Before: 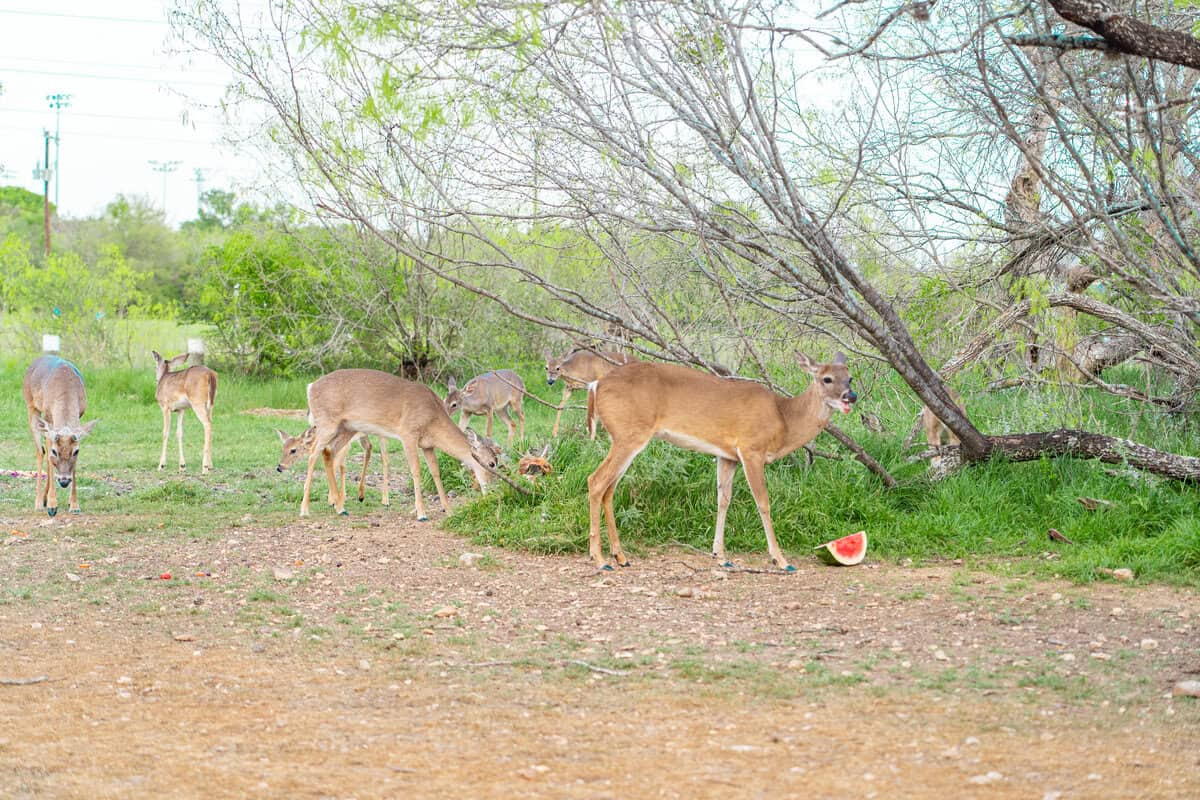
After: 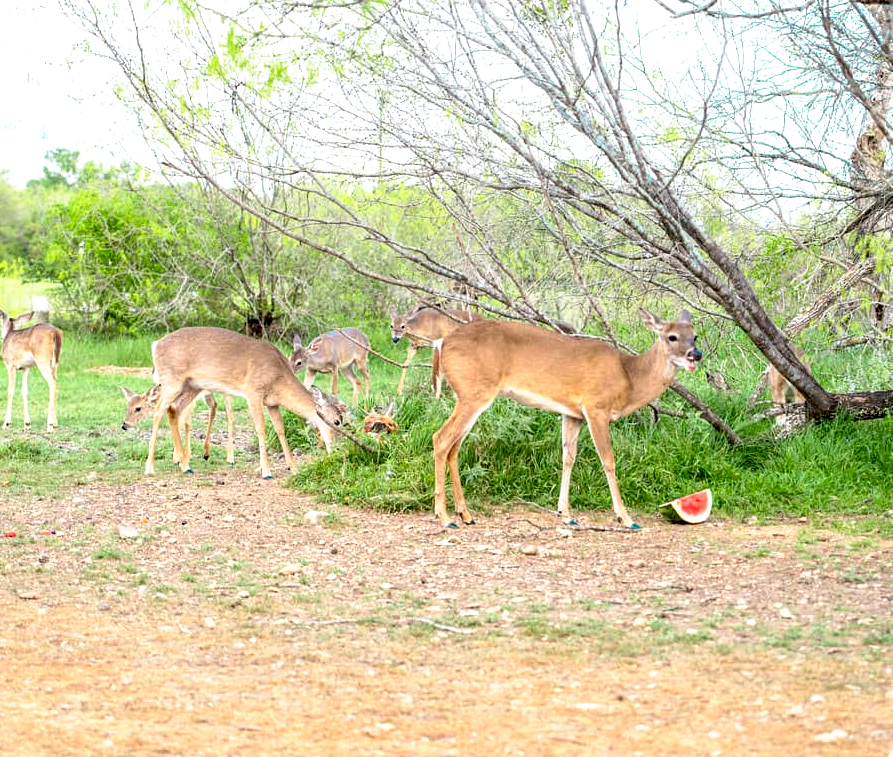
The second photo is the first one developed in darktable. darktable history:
tone equalizer: -8 EV -0.392 EV, -7 EV -0.392 EV, -6 EV -0.367 EV, -5 EV -0.213 EV, -3 EV 0.213 EV, -2 EV 0.319 EV, -1 EV 0.392 EV, +0 EV 0.405 EV, edges refinement/feathering 500, mask exposure compensation -1.57 EV, preserve details no
crop and rotate: left 12.976%, top 5.323%, right 12.558%
base curve: curves: ch0 [(0.017, 0) (0.425, 0.441) (0.844, 0.933) (1, 1)], preserve colors none
